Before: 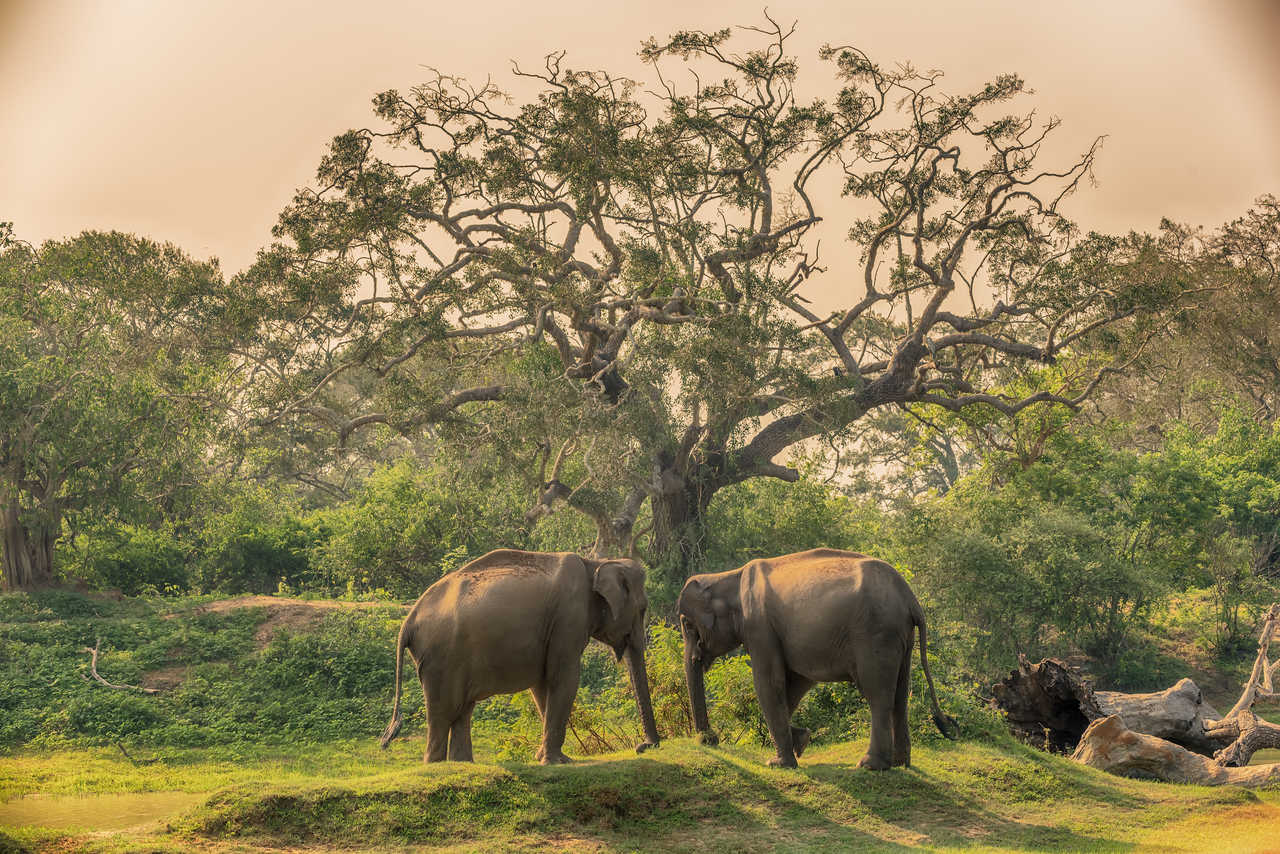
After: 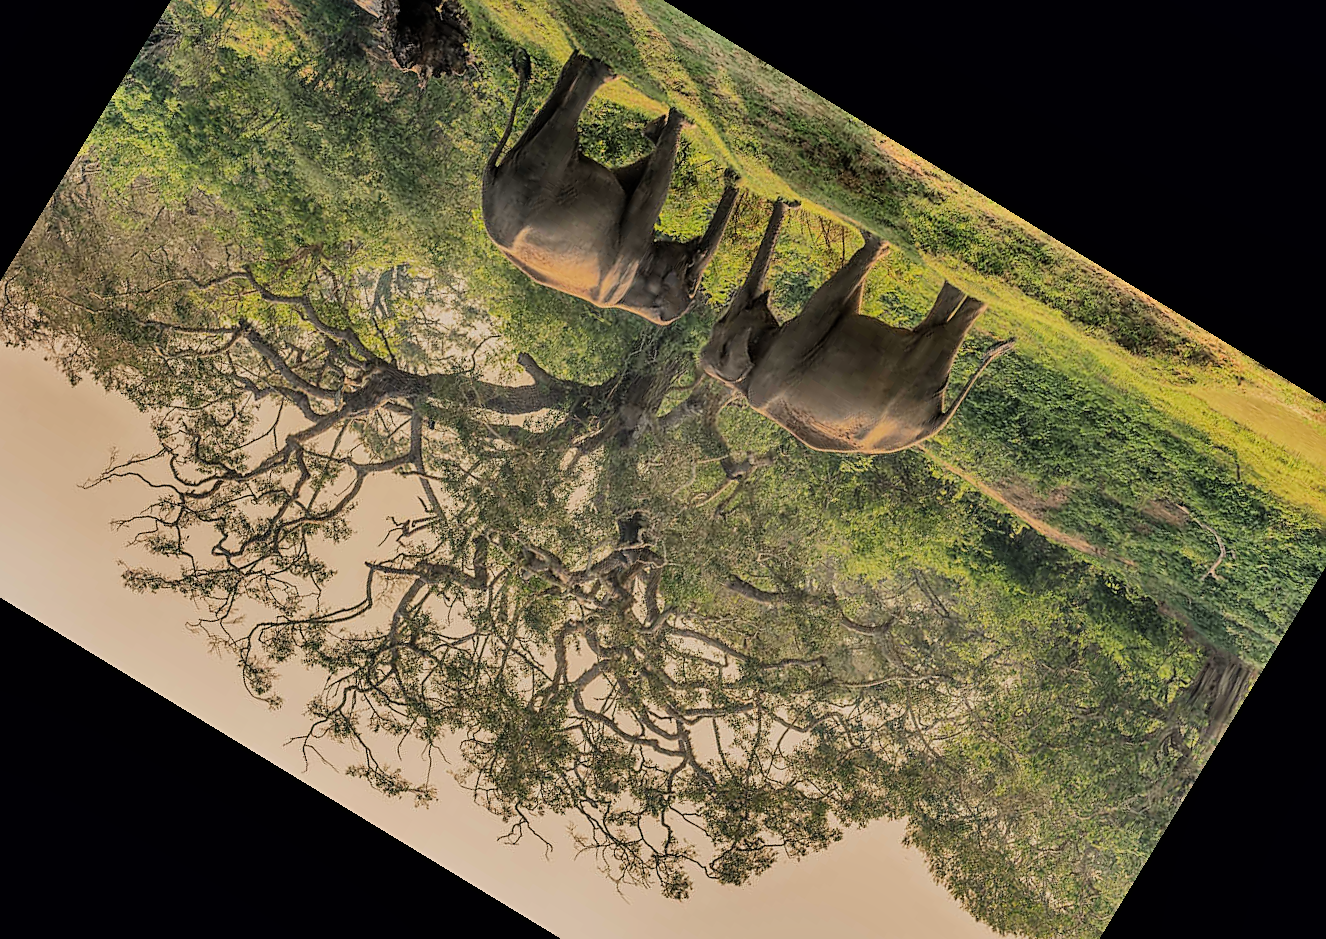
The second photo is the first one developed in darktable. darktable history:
shadows and highlights: soften with gaussian
sharpen: on, module defaults
crop and rotate: angle 148.68°, left 9.111%, top 15.603%, right 4.588%, bottom 17.041%
filmic rgb: black relative exposure -7.65 EV, white relative exposure 4.56 EV, hardness 3.61, color science v6 (2022)
